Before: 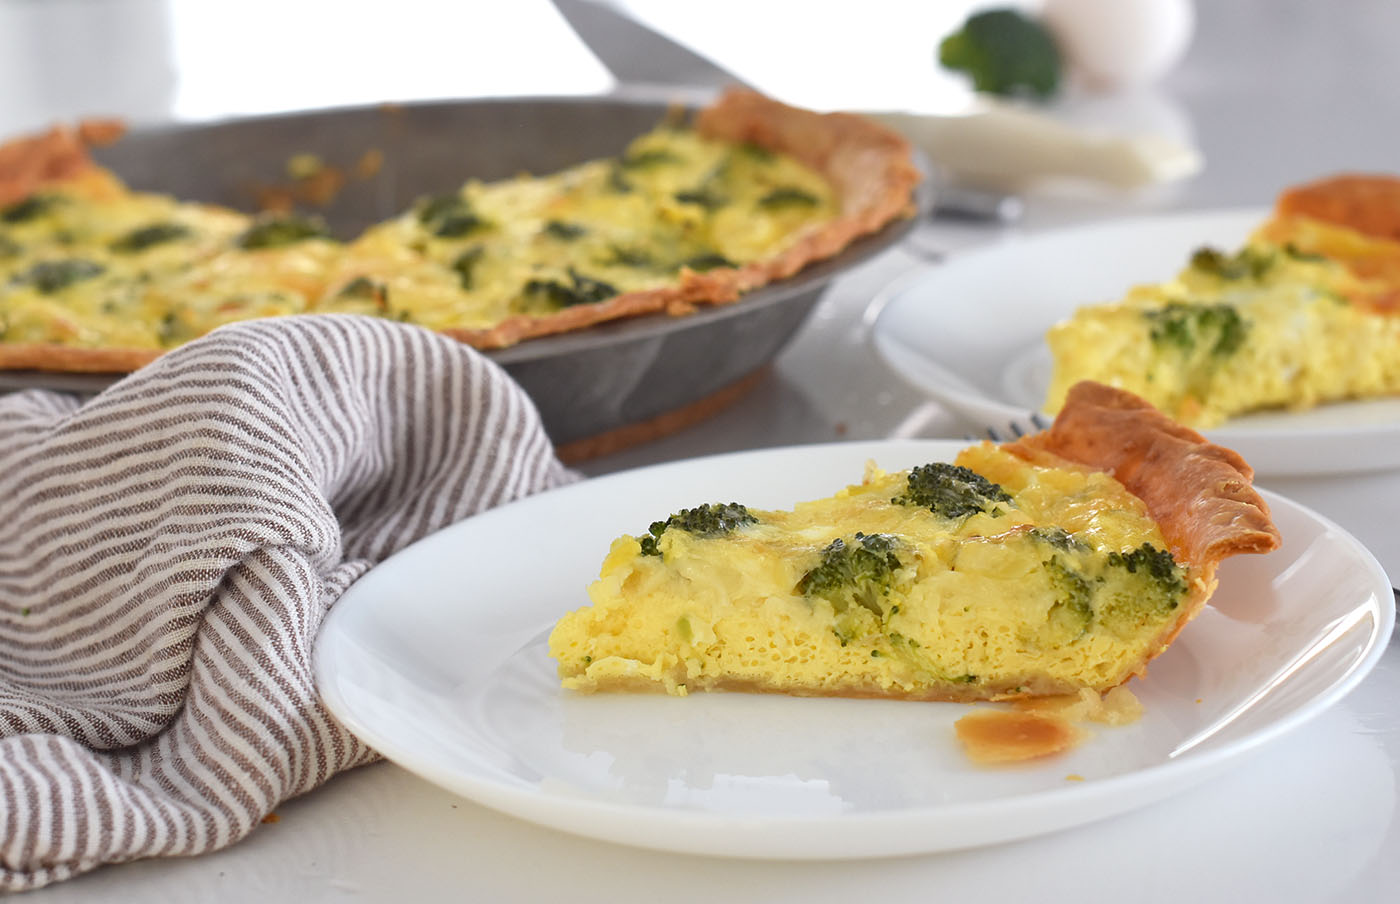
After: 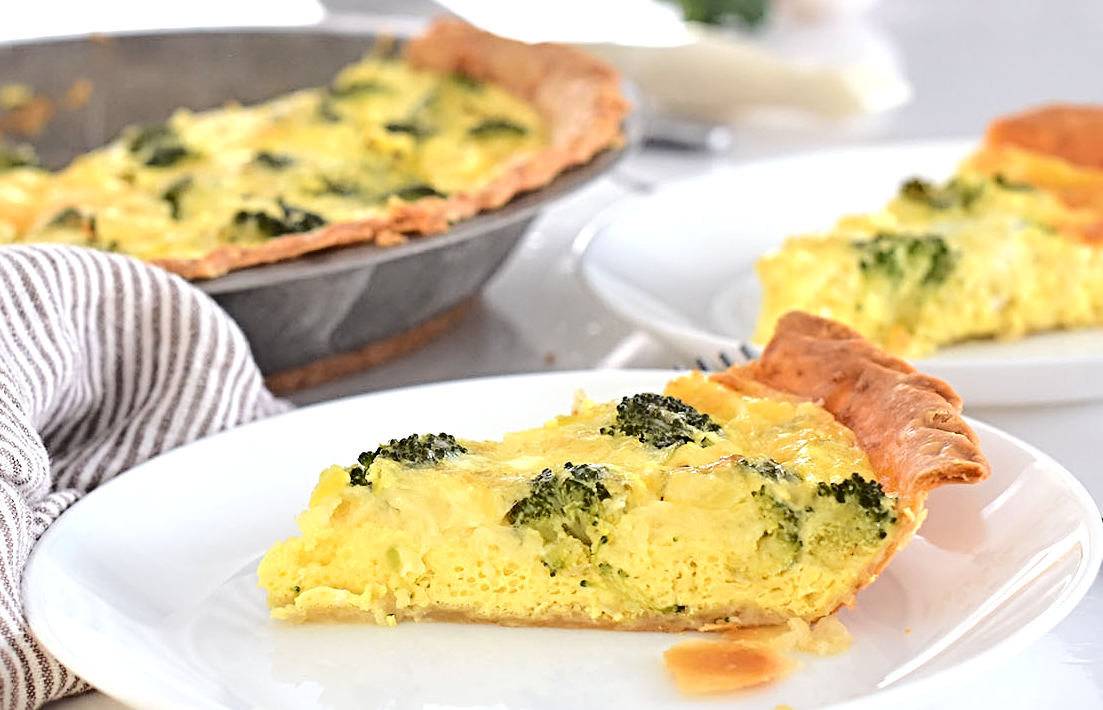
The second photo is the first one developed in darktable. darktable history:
sharpen: radius 4.832
exposure: exposure 0.408 EV, compensate highlight preservation false
tone curve: curves: ch0 [(0, 0) (0.003, 0.047) (0.011, 0.05) (0.025, 0.053) (0.044, 0.057) (0.069, 0.062) (0.1, 0.084) (0.136, 0.115) (0.177, 0.159) (0.224, 0.216) (0.277, 0.289) (0.335, 0.382) (0.399, 0.474) (0.468, 0.561) (0.543, 0.636) (0.623, 0.705) (0.709, 0.778) (0.801, 0.847) (0.898, 0.916) (1, 1)], color space Lab, independent channels, preserve colors none
crop and rotate: left 20.808%, top 7.816%, right 0.356%, bottom 13.595%
contrast equalizer: octaves 7, y [[0.439, 0.44, 0.442, 0.457, 0.493, 0.498], [0.5 ×6], [0.5 ×6], [0 ×6], [0 ×6]], mix -0.3
